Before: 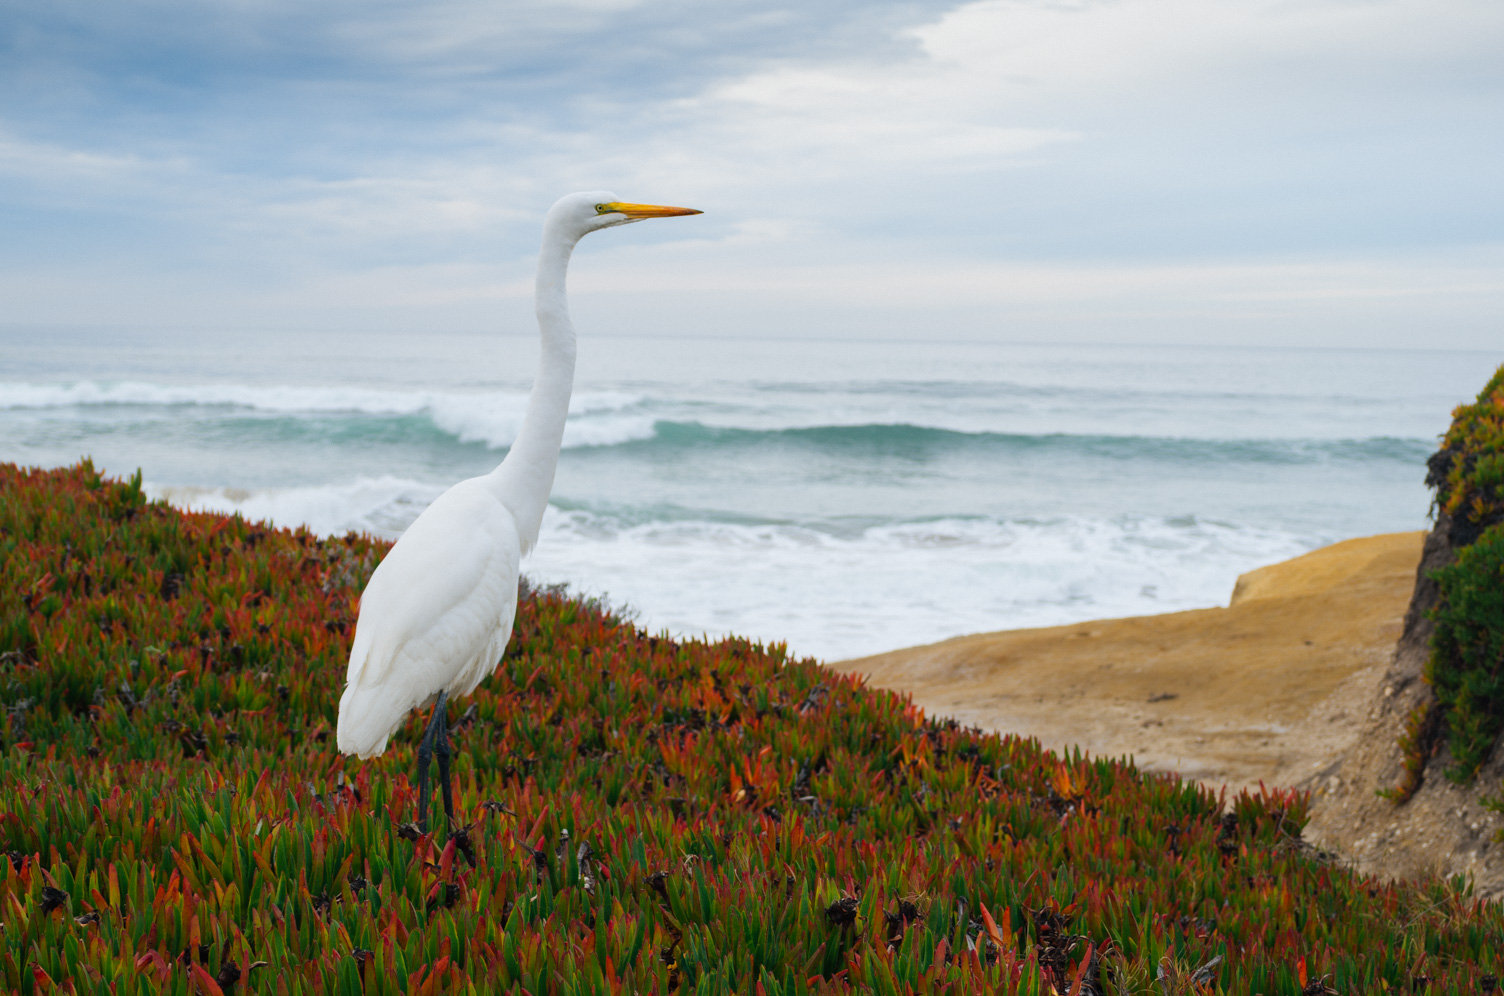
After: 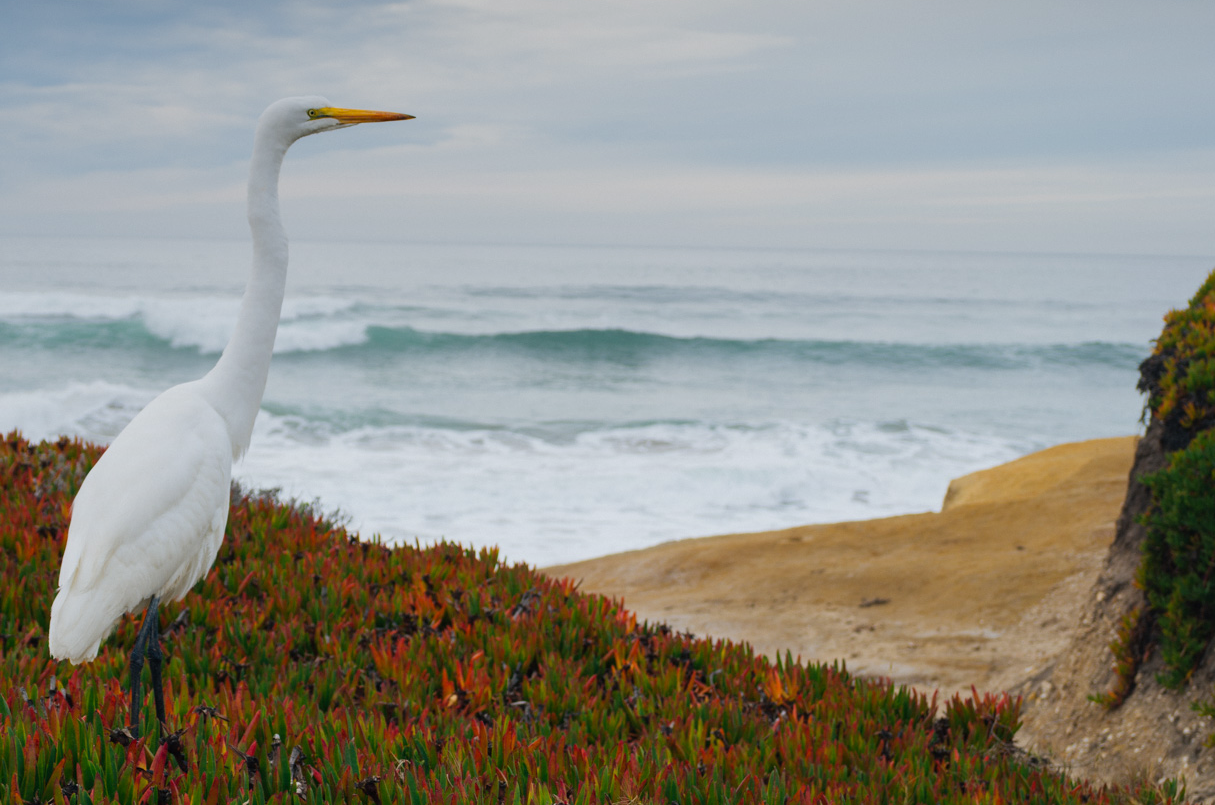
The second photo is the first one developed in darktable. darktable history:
graduated density: on, module defaults
crop: left 19.159%, top 9.58%, bottom 9.58%
